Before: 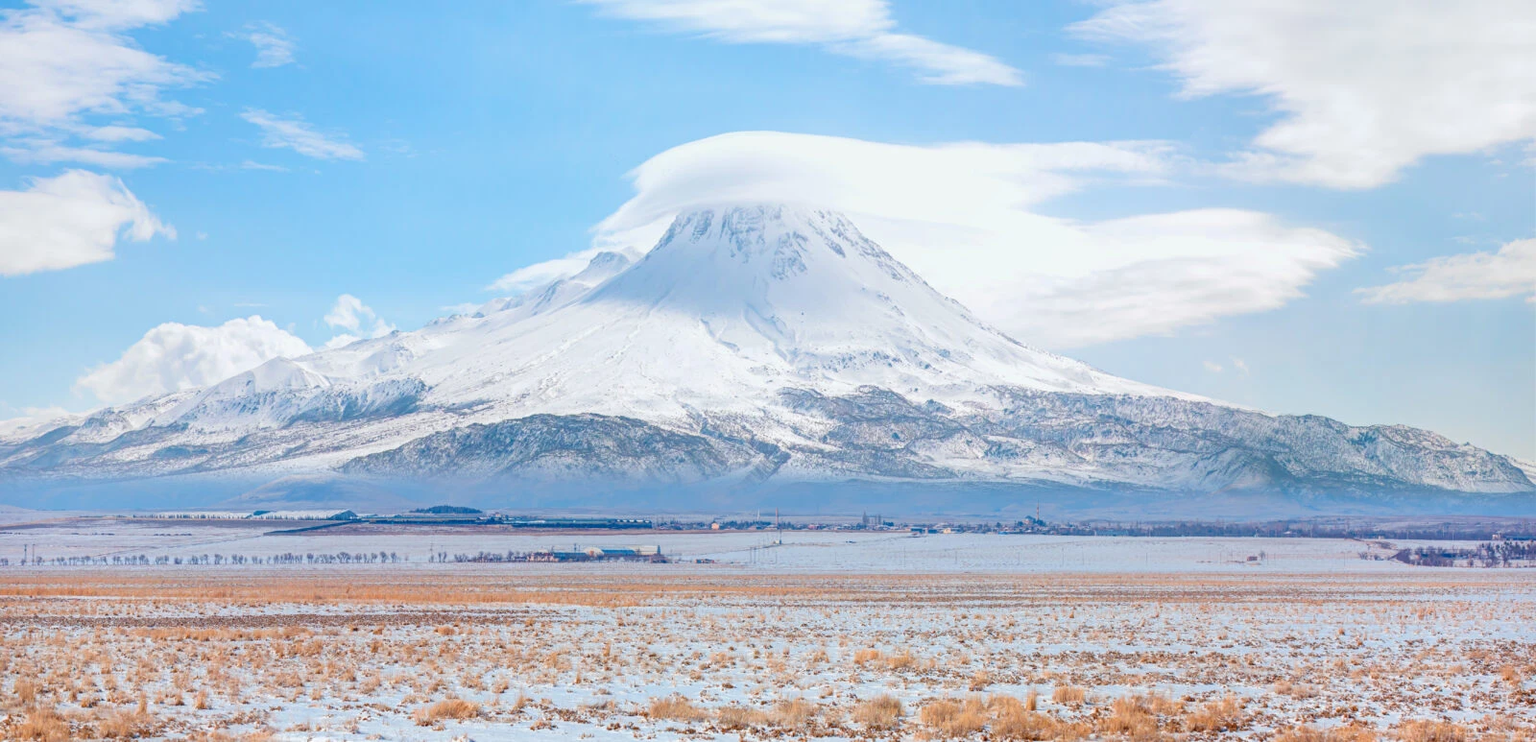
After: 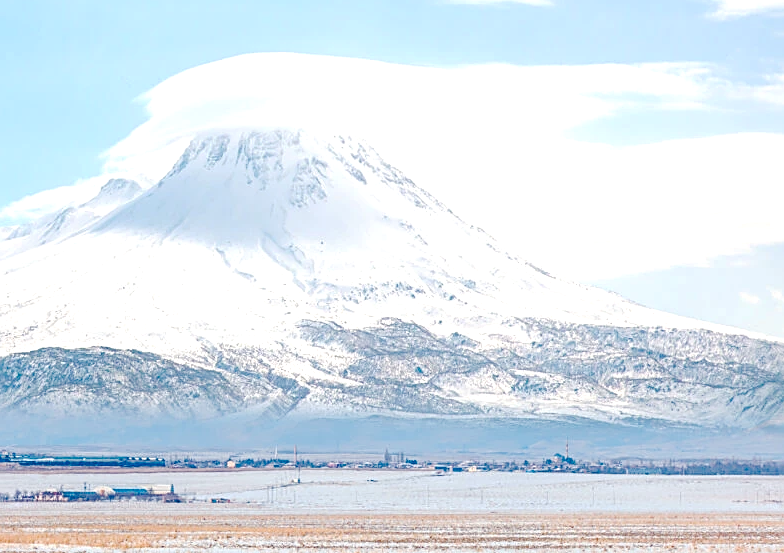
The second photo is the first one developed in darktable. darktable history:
base curve: curves: ch0 [(0, 0) (0.158, 0.273) (0.879, 0.895) (1, 1)], preserve colors none
color balance rgb: highlights gain › chroma 2.017%, highlights gain › hue 73.67°, perceptual saturation grading › global saturation 20%, perceptual saturation grading › highlights -25.166%, perceptual saturation grading › shadows 25.674%, perceptual brilliance grading › global brilliance 14.595%, perceptual brilliance grading › shadows -35.752%
crop: left 32.13%, top 10.942%, right 18.79%, bottom 17.492%
sharpen: on, module defaults
